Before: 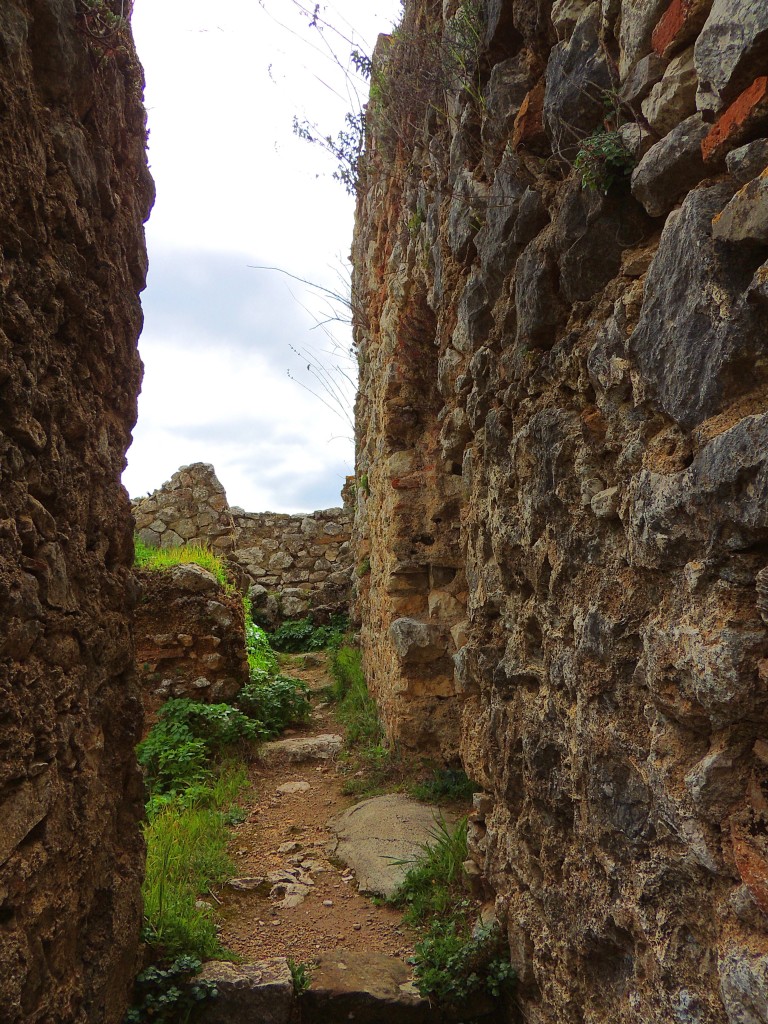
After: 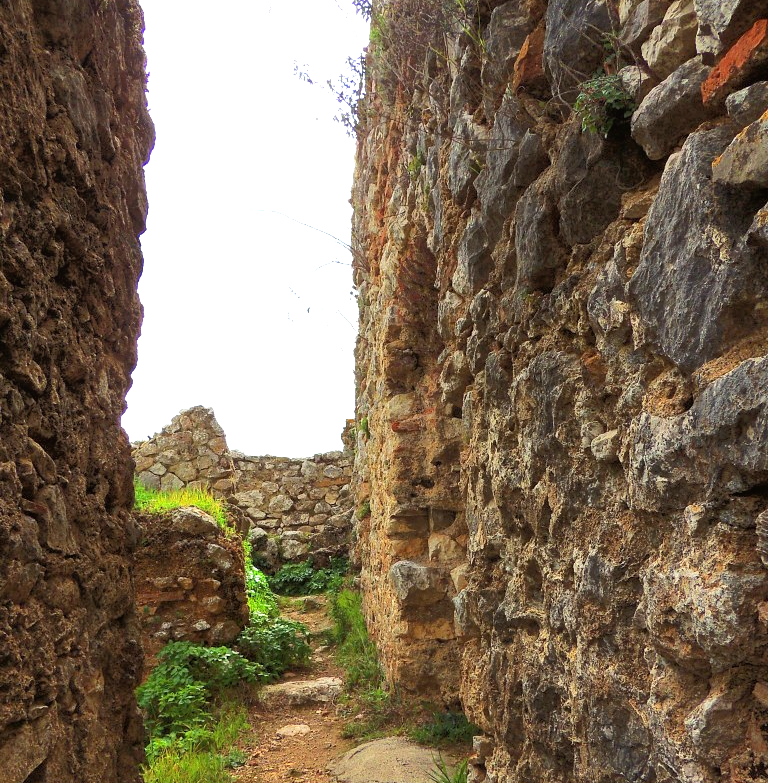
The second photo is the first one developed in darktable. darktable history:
tone equalizer: -8 EV -1.8 EV, -7 EV -1.19 EV, -6 EV -1.65 EV, mask exposure compensation -0.5 EV
crop: top 5.57%, bottom 17.919%
exposure: exposure 1 EV, compensate highlight preservation false
